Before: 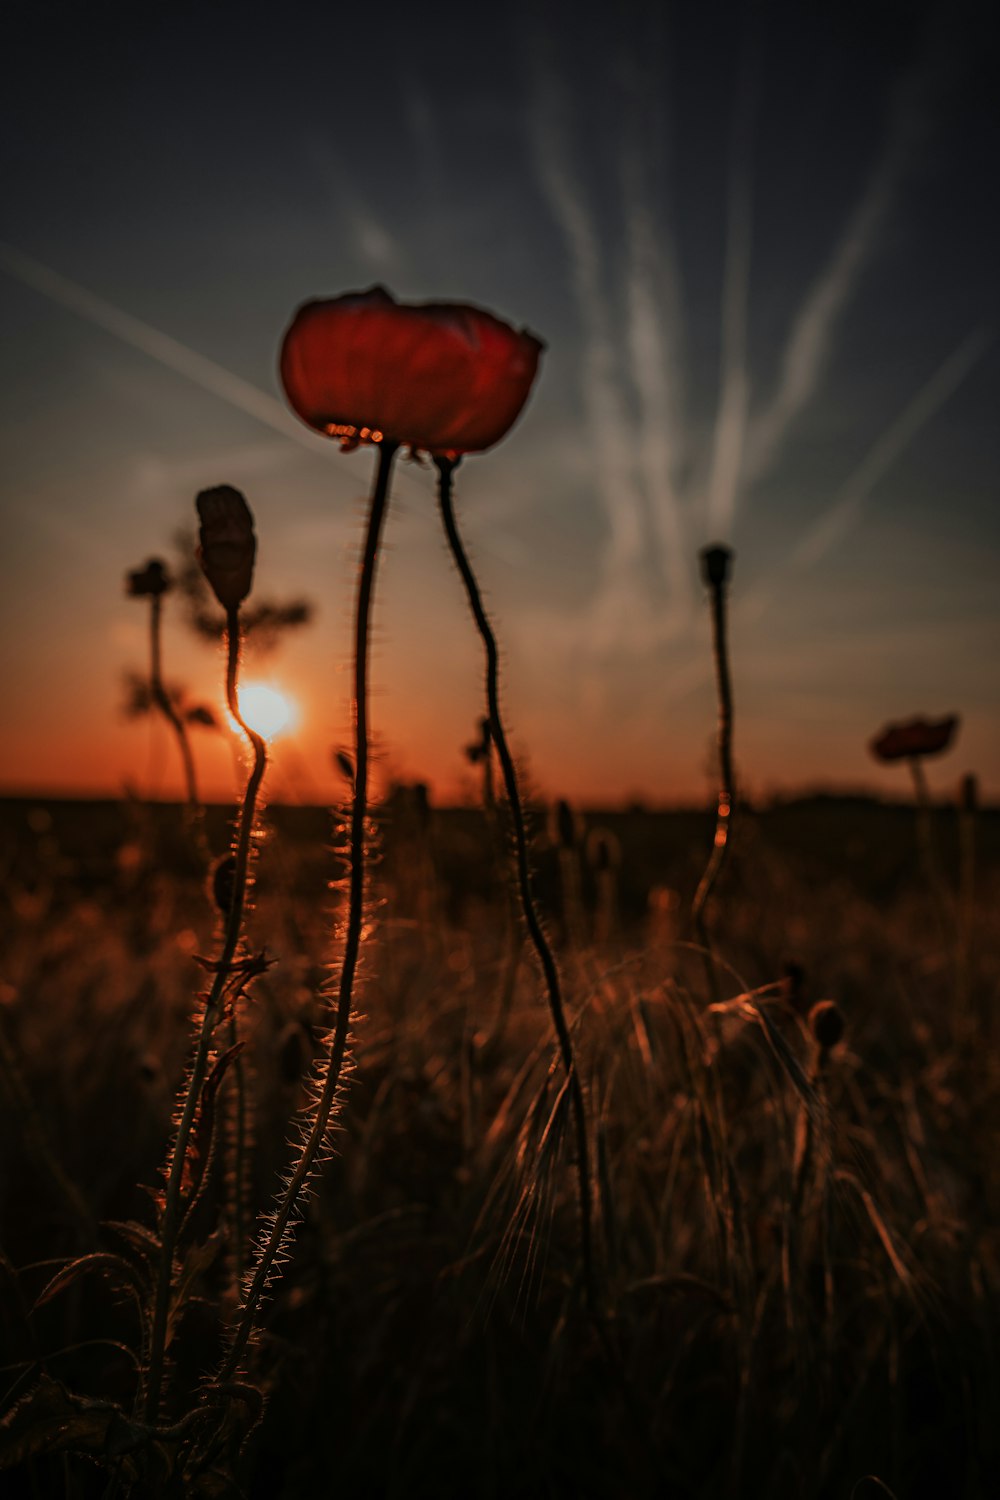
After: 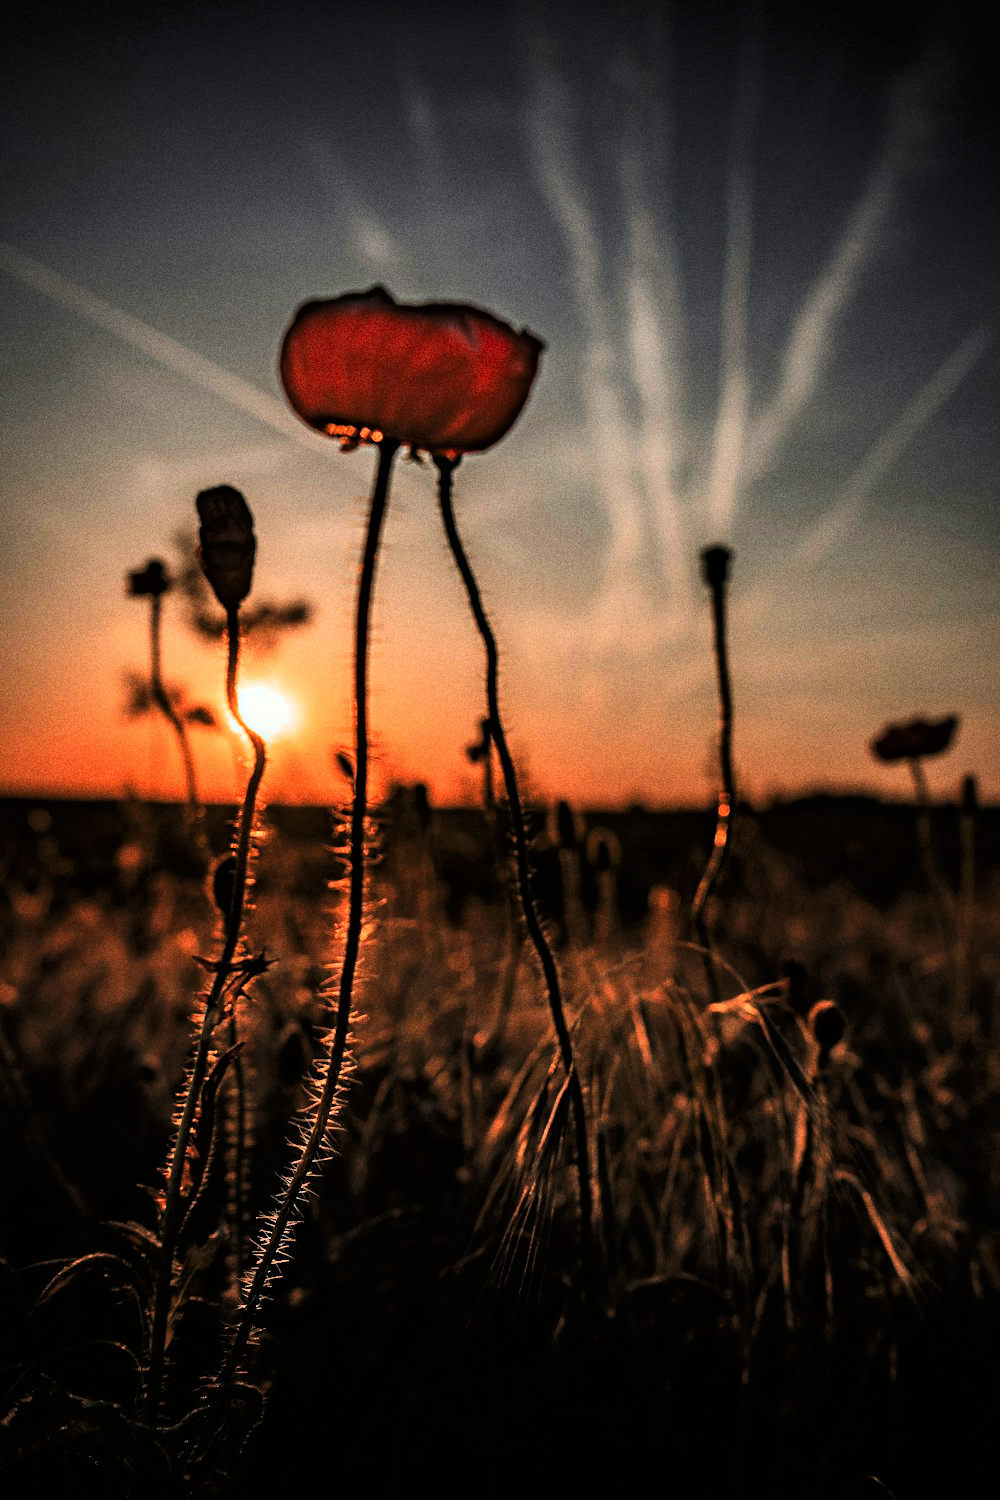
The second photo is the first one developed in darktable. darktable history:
tone curve: curves: ch0 [(0, 0) (0.082, 0.02) (0.129, 0.078) (0.275, 0.301) (0.67, 0.809) (1, 1)], color space Lab, linked channels, preserve colors none
shadows and highlights: radius 108.52, shadows 23.73, highlights -59.32, low approximation 0.01, soften with gaussian
grain: coarseness 11.82 ISO, strength 36.67%, mid-tones bias 74.17%
exposure: black level correction 0, exposure 0.7 EV, compensate exposure bias true, compensate highlight preservation false
